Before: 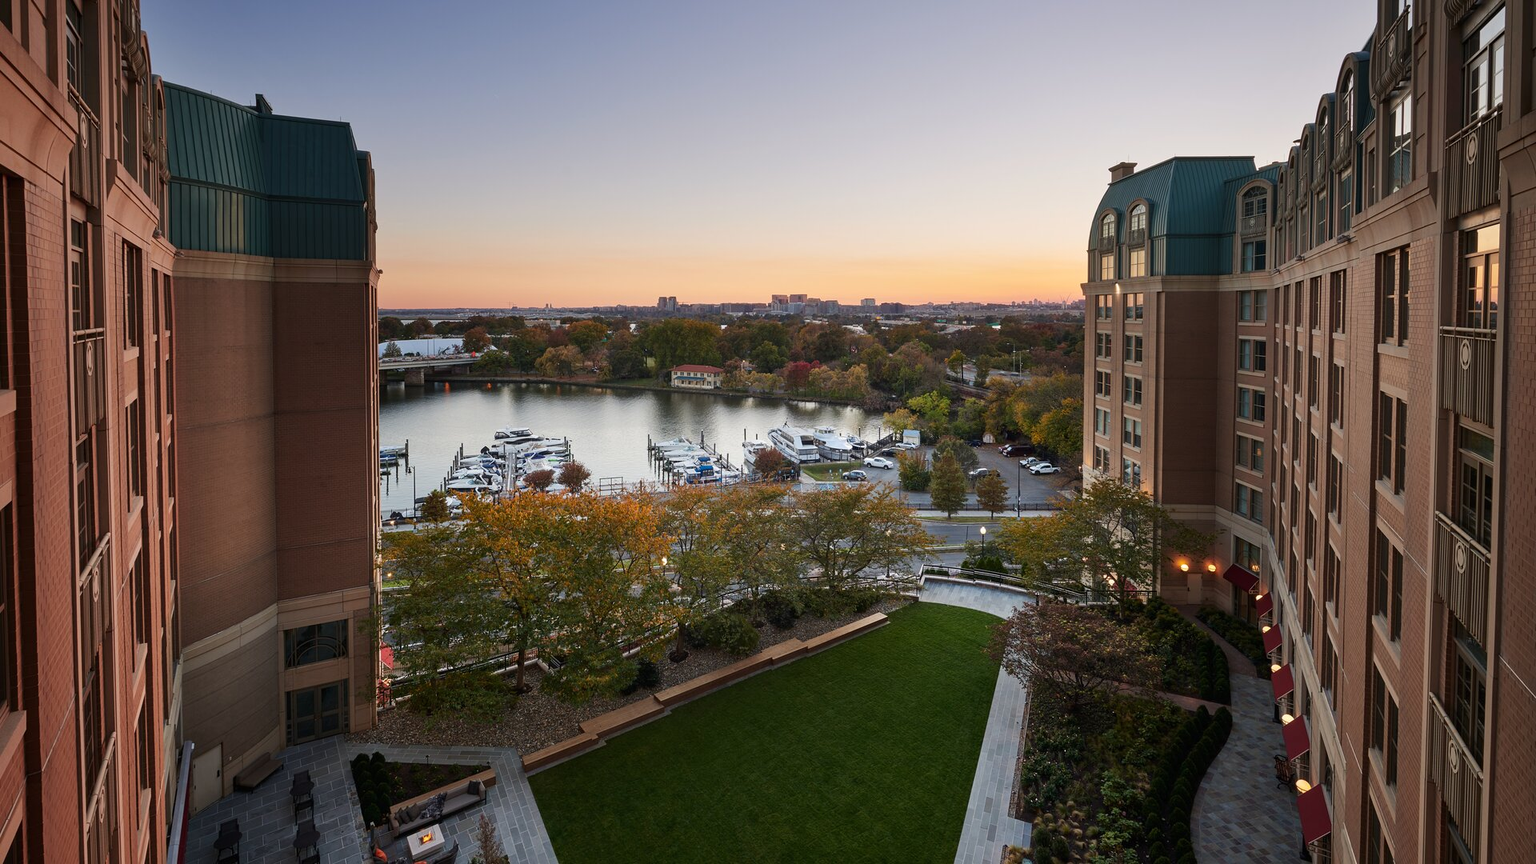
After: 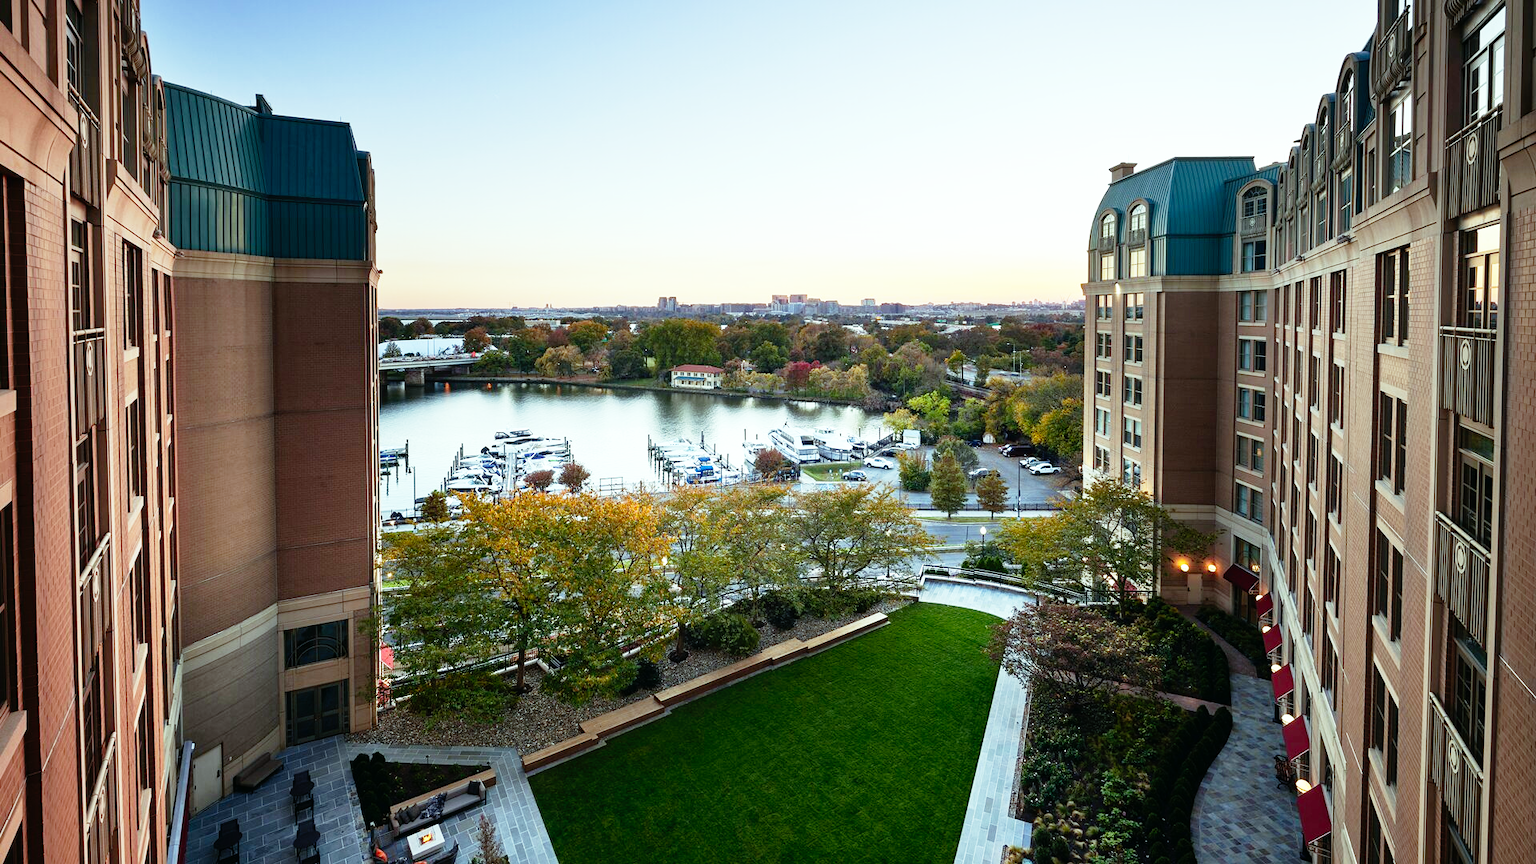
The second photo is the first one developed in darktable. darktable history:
base curve: curves: ch0 [(0, 0) (0.012, 0.01) (0.073, 0.168) (0.31, 0.711) (0.645, 0.957) (1, 1)], preserve colors none
color balance: mode lift, gamma, gain (sRGB), lift [0.997, 0.979, 1.021, 1.011], gamma [1, 1.084, 0.916, 0.998], gain [1, 0.87, 1.13, 1.101], contrast 4.55%, contrast fulcrum 38.24%, output saturation 104.09%
